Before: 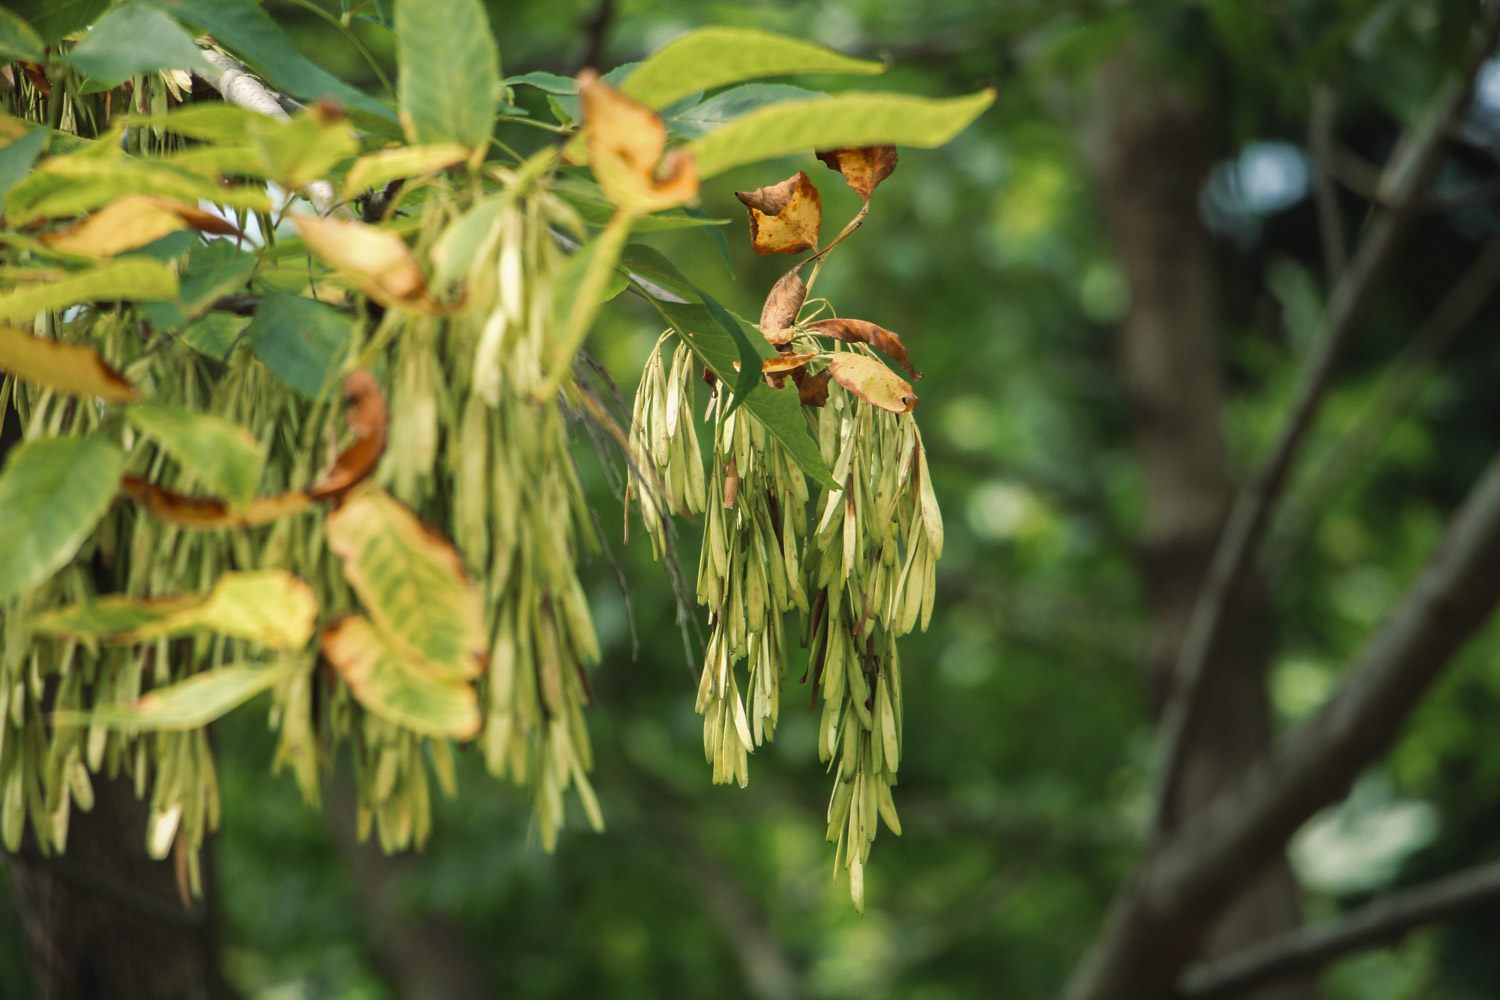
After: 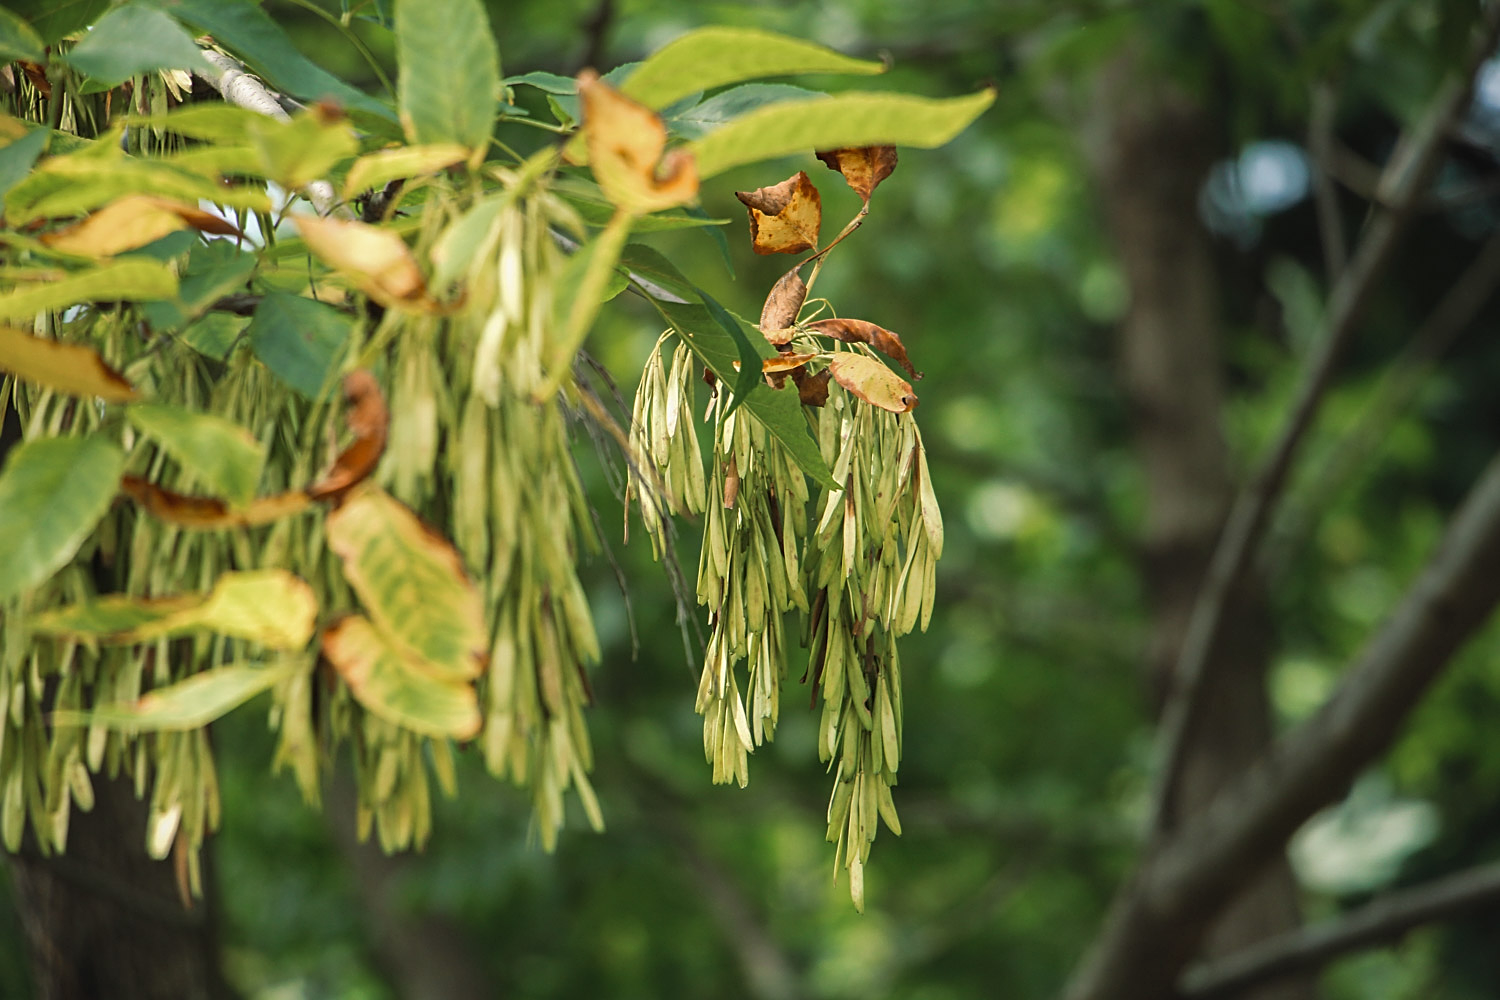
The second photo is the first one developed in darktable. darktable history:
shadows and highlights: radius 127.56, shadows 21.09, highlights -21.4, low approximation 0.01
sharpen: on, module defaults
